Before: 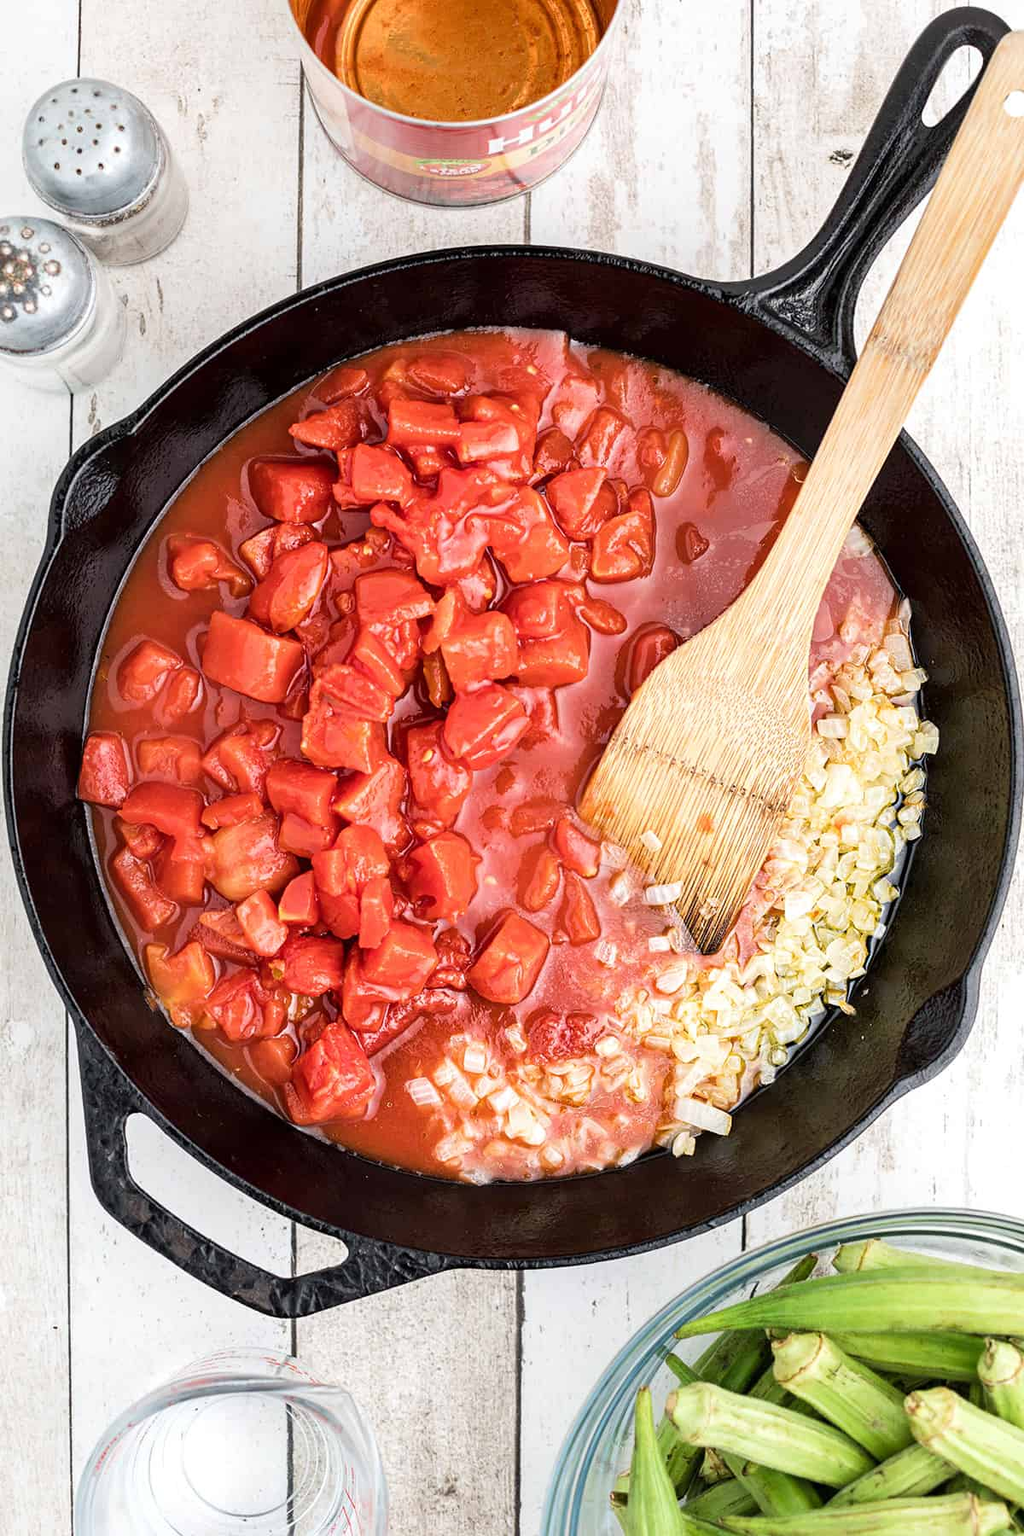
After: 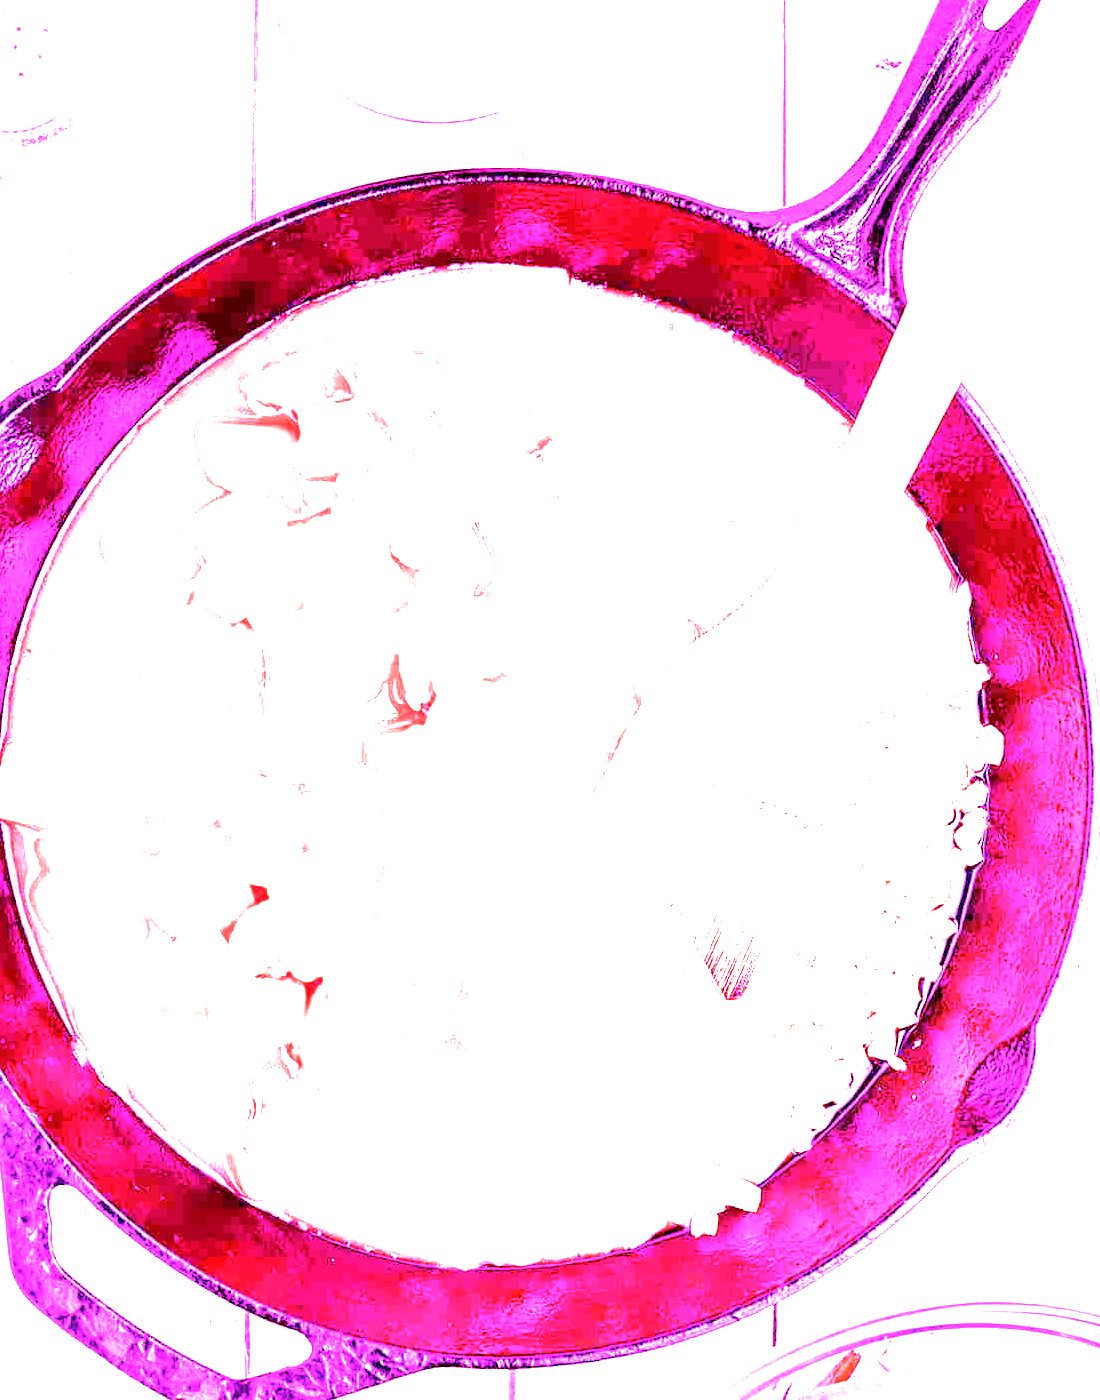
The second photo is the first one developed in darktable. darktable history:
white balance: red 8, blue 8
color calibration: x 0.342, y 0.356, temperature 5122 K
crop: left 8.155%, top 6.611%, bottom 15.385%
